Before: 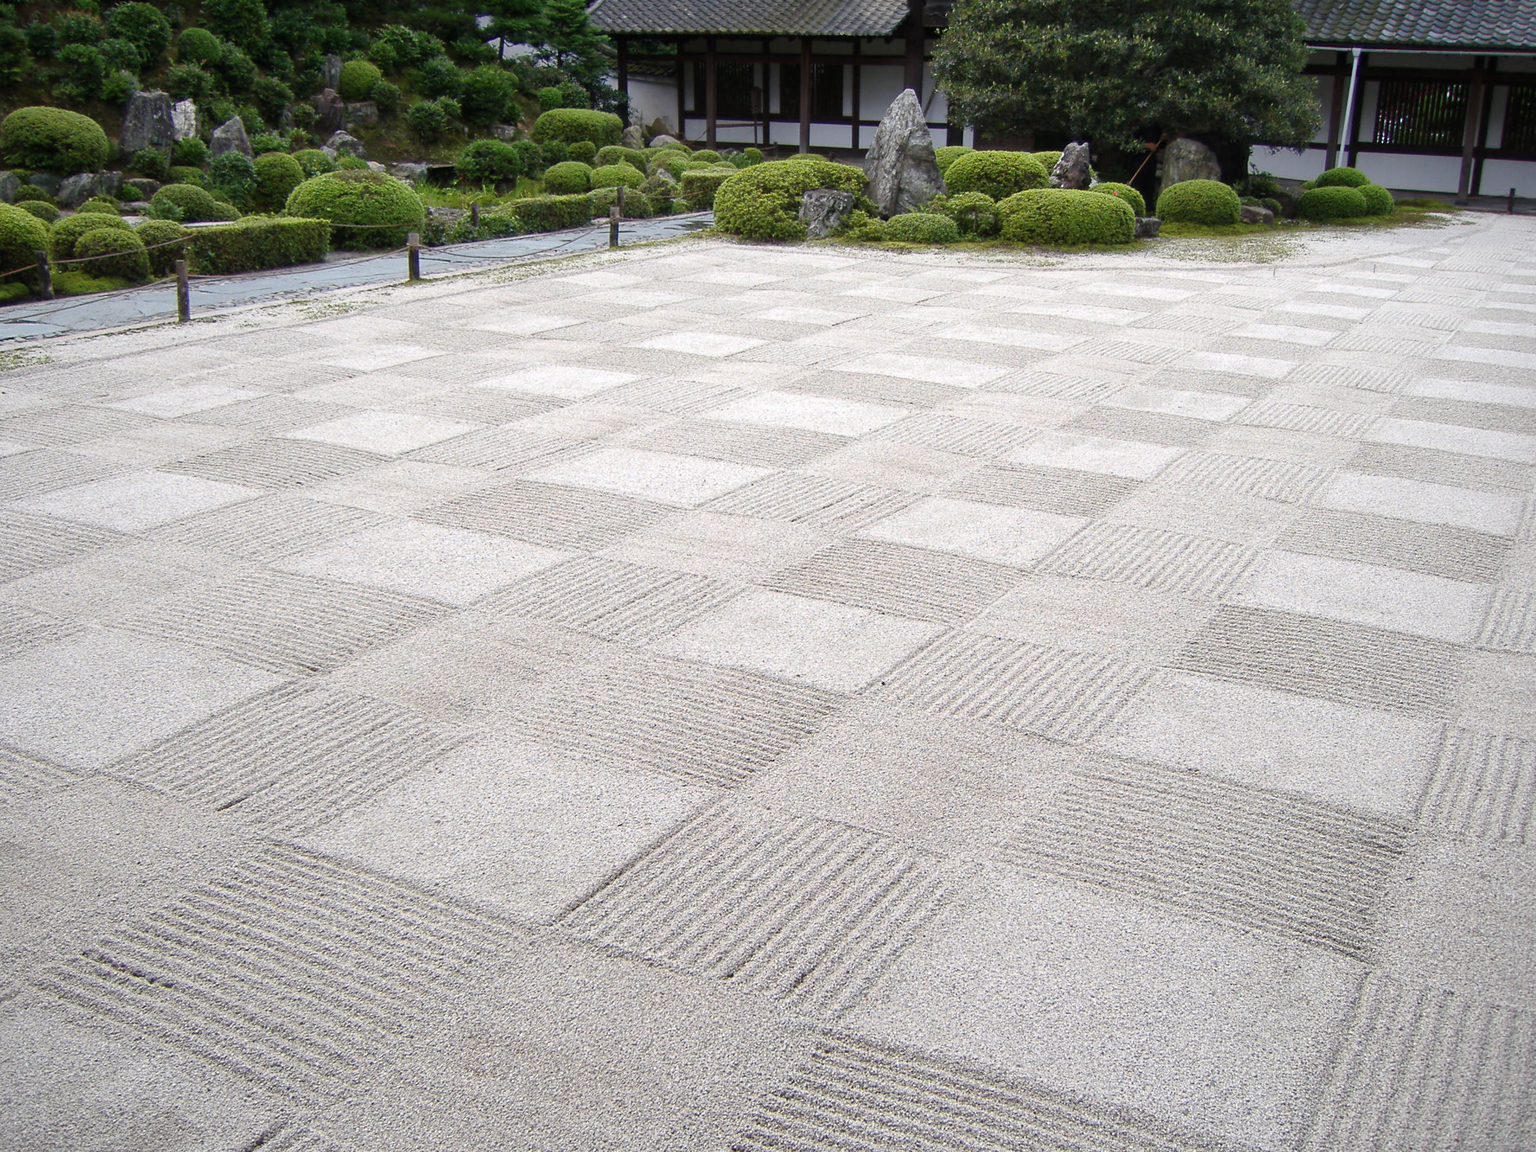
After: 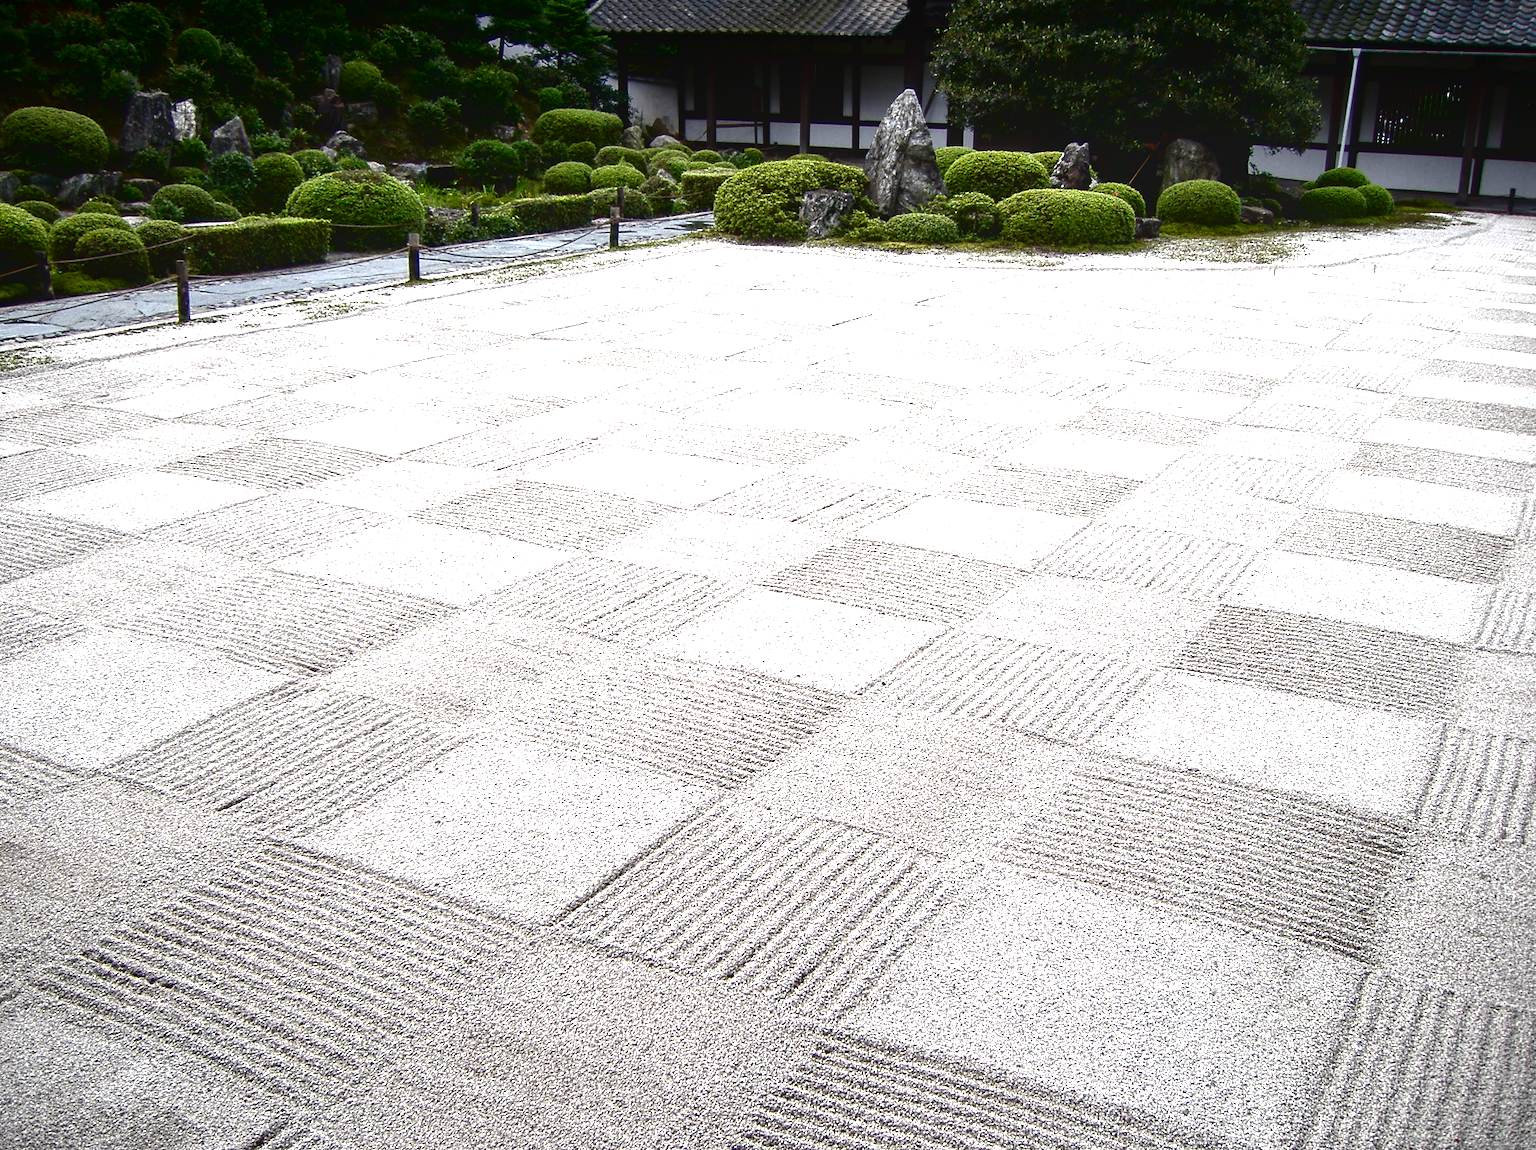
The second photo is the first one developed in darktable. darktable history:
contrast brightness saturation: brightness -0.51
crop: bottom 0.064%
tone equalizer: -8 EV -0.777 EV, -7 EV -0.683 EV, -6 EV -0.574 EV, -5 EV -0.387 EV, -3 EV 0.382 EV, -2 EV 0.6 EV, -1 EV 0.688 EV, +0 EV 0.779 EV
local contrast: on, module defaults
